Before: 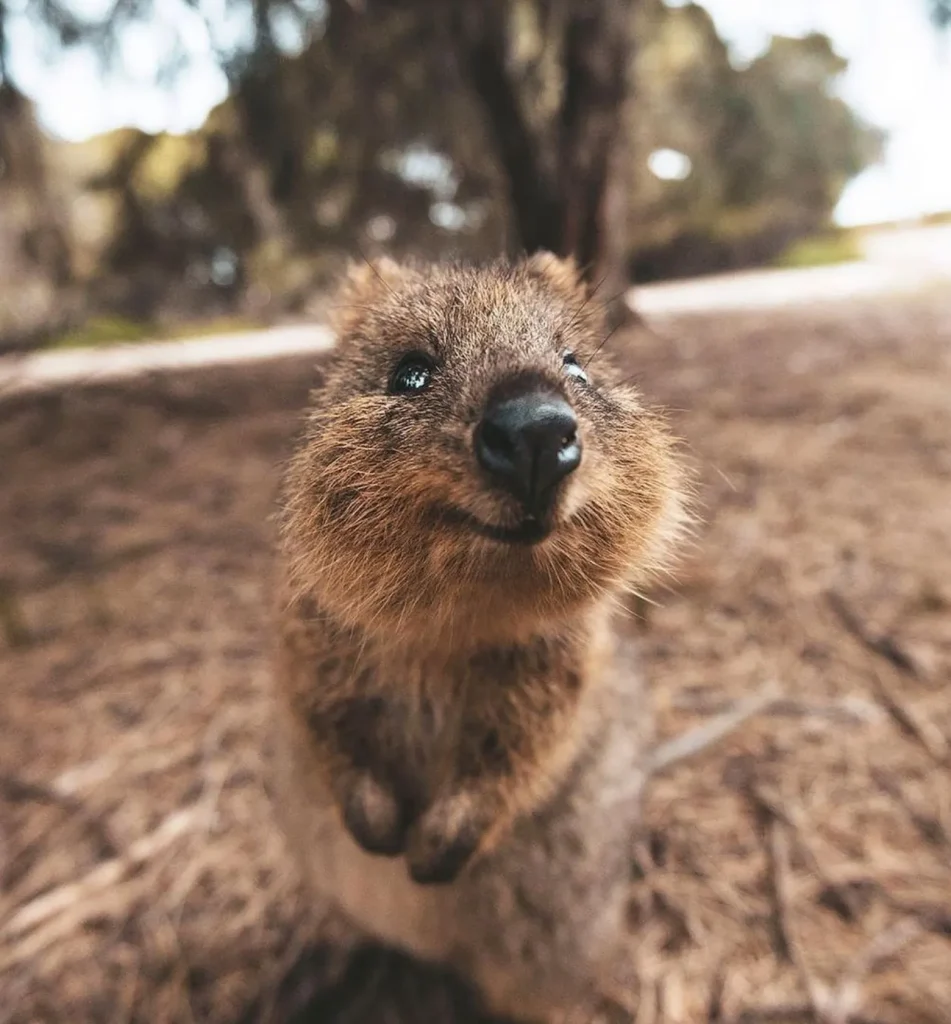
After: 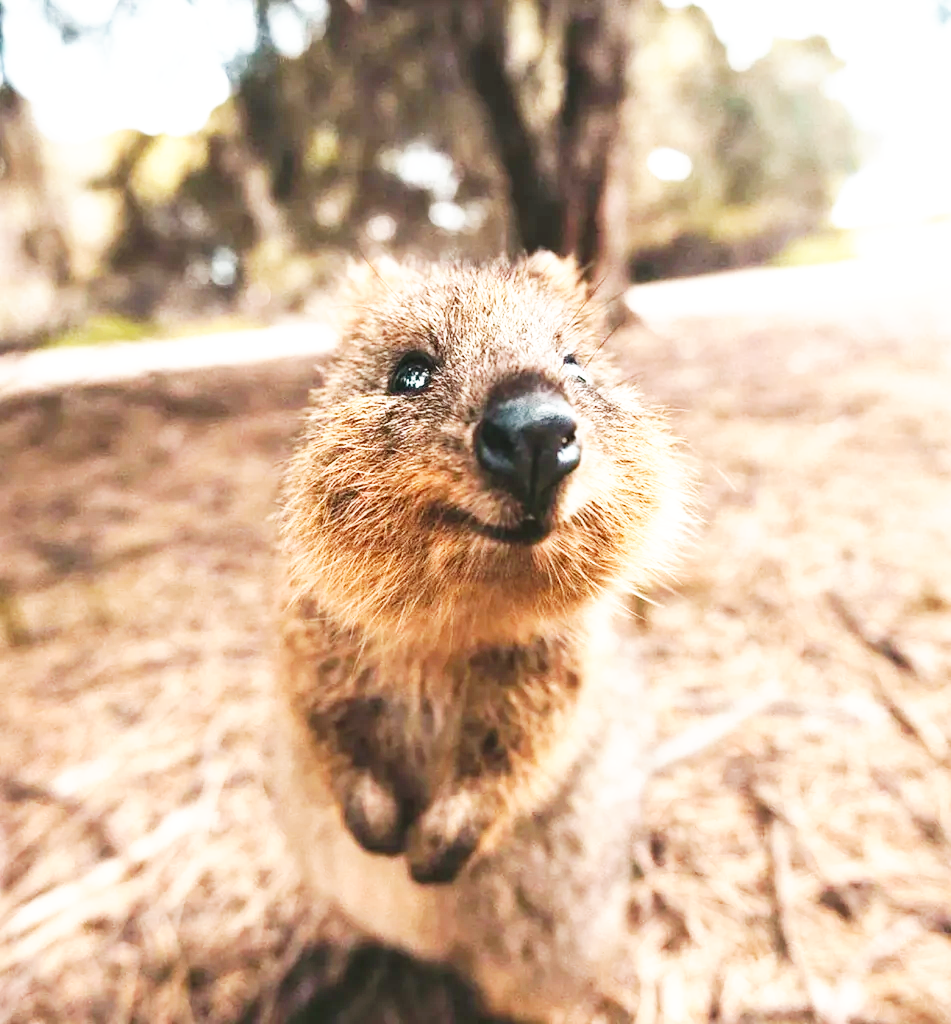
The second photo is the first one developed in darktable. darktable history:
base curve: curves: ch0 [(0, 0) (0.007, 0.004) (0.027, 0.03) (0.046, 0.07) (0.207, 0.54) (0.442, 0.872) (0.673, 0.972) (1, 1)], preserve colors none
exposure: black level correction 0.001, exposure 0.498 EV, compensate exposure bias true, compensate highlight preservation false
